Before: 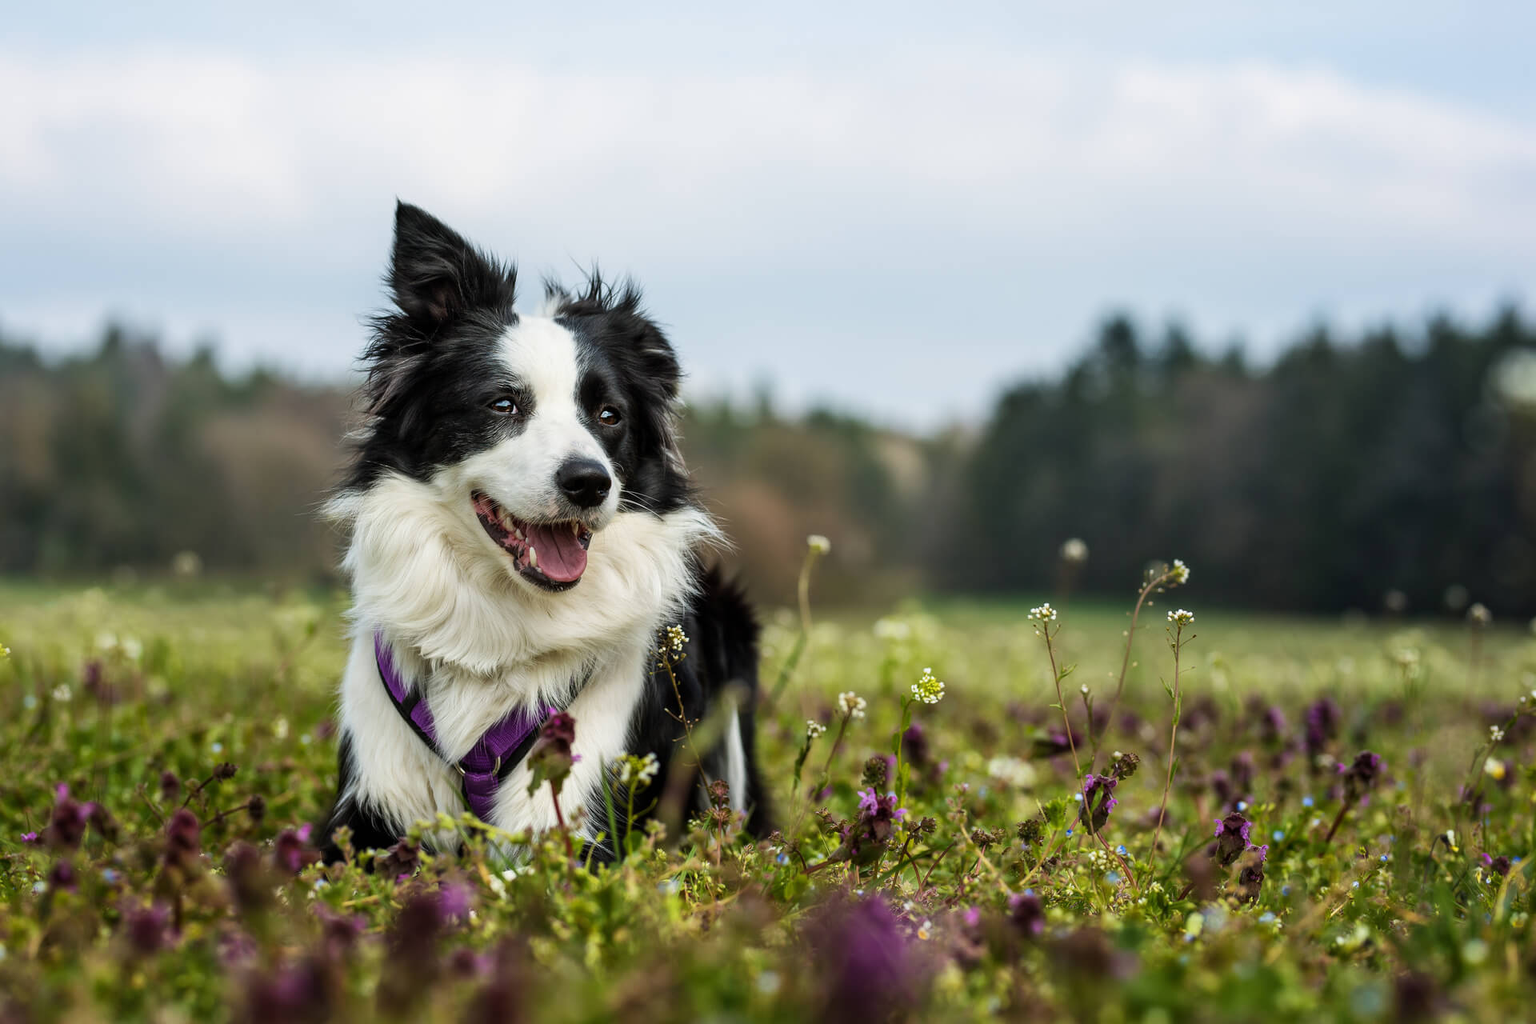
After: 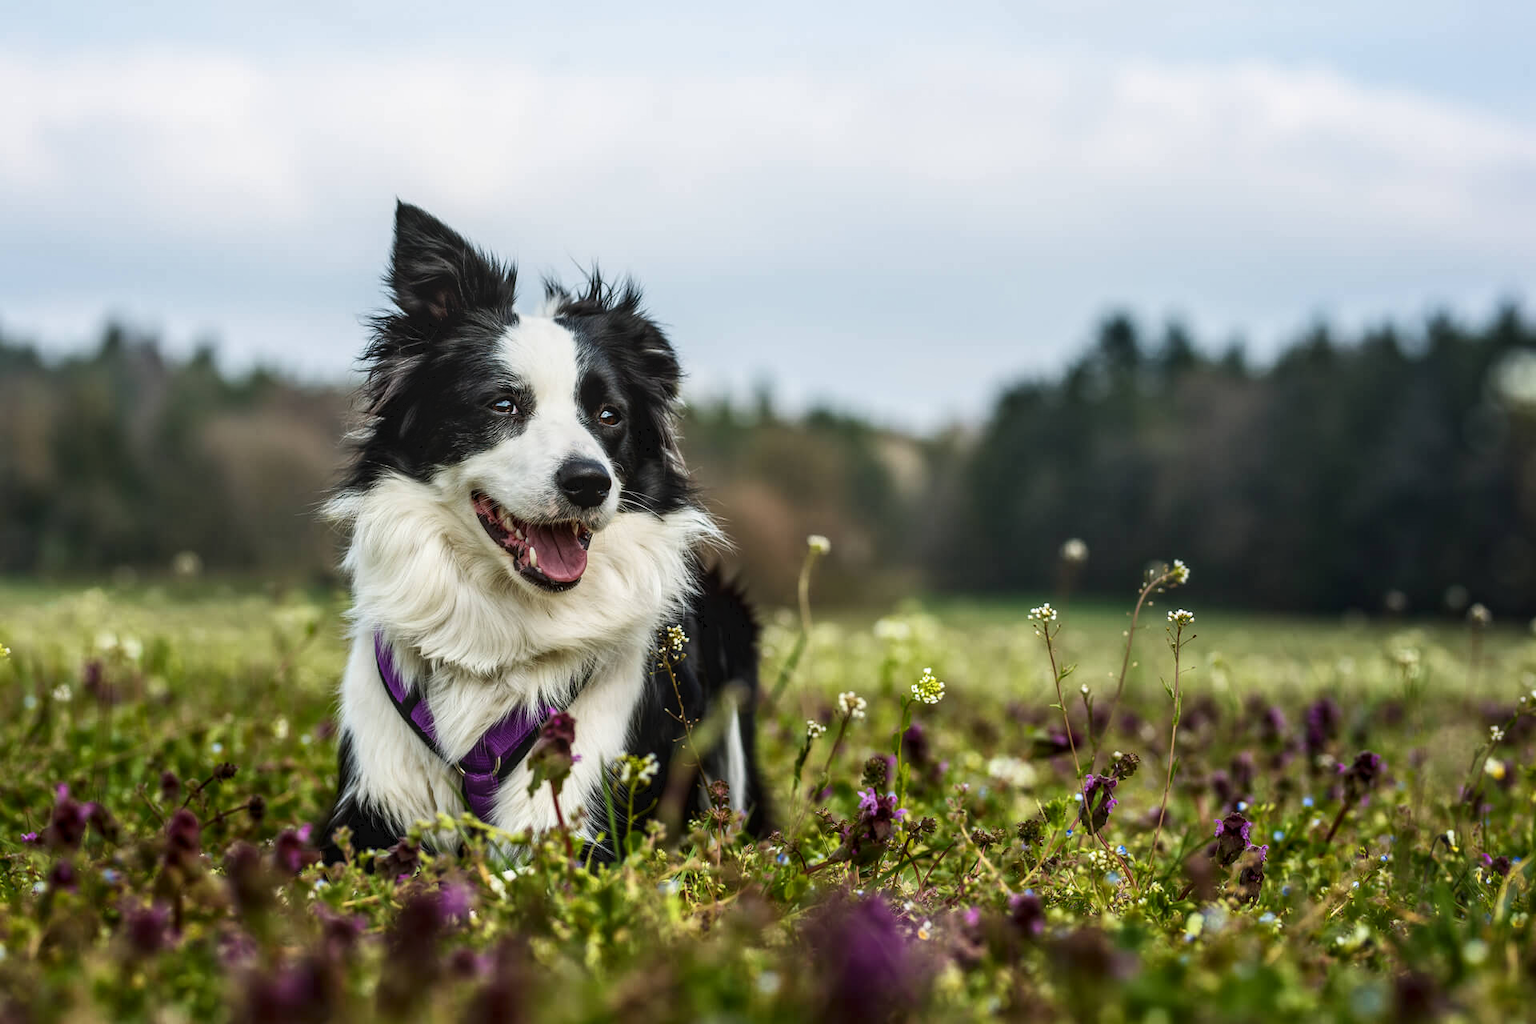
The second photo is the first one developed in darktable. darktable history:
tone curve: curves: ch0 [(0, 0) (0.003, 0.038) (0.011, 0.035) (0.025, 0.03) (0.044, 0.044) (0.069, 0.062) (0.1, 0.087) (0.136, 0.114) (0.177, 0.15) (0.224, 0.193) (0.277, 0.242) (0.335, 0.299) (0.399, 0.361) (0.468, 0.437) (0.543, 0.521) (0.623, 0.614) (0.709, 0.717) (0.801, 0.817) (0.898, 0.913) (1, 1)], color space Lab, independent channels, preserve colors none
local contrast: on, module defaults
